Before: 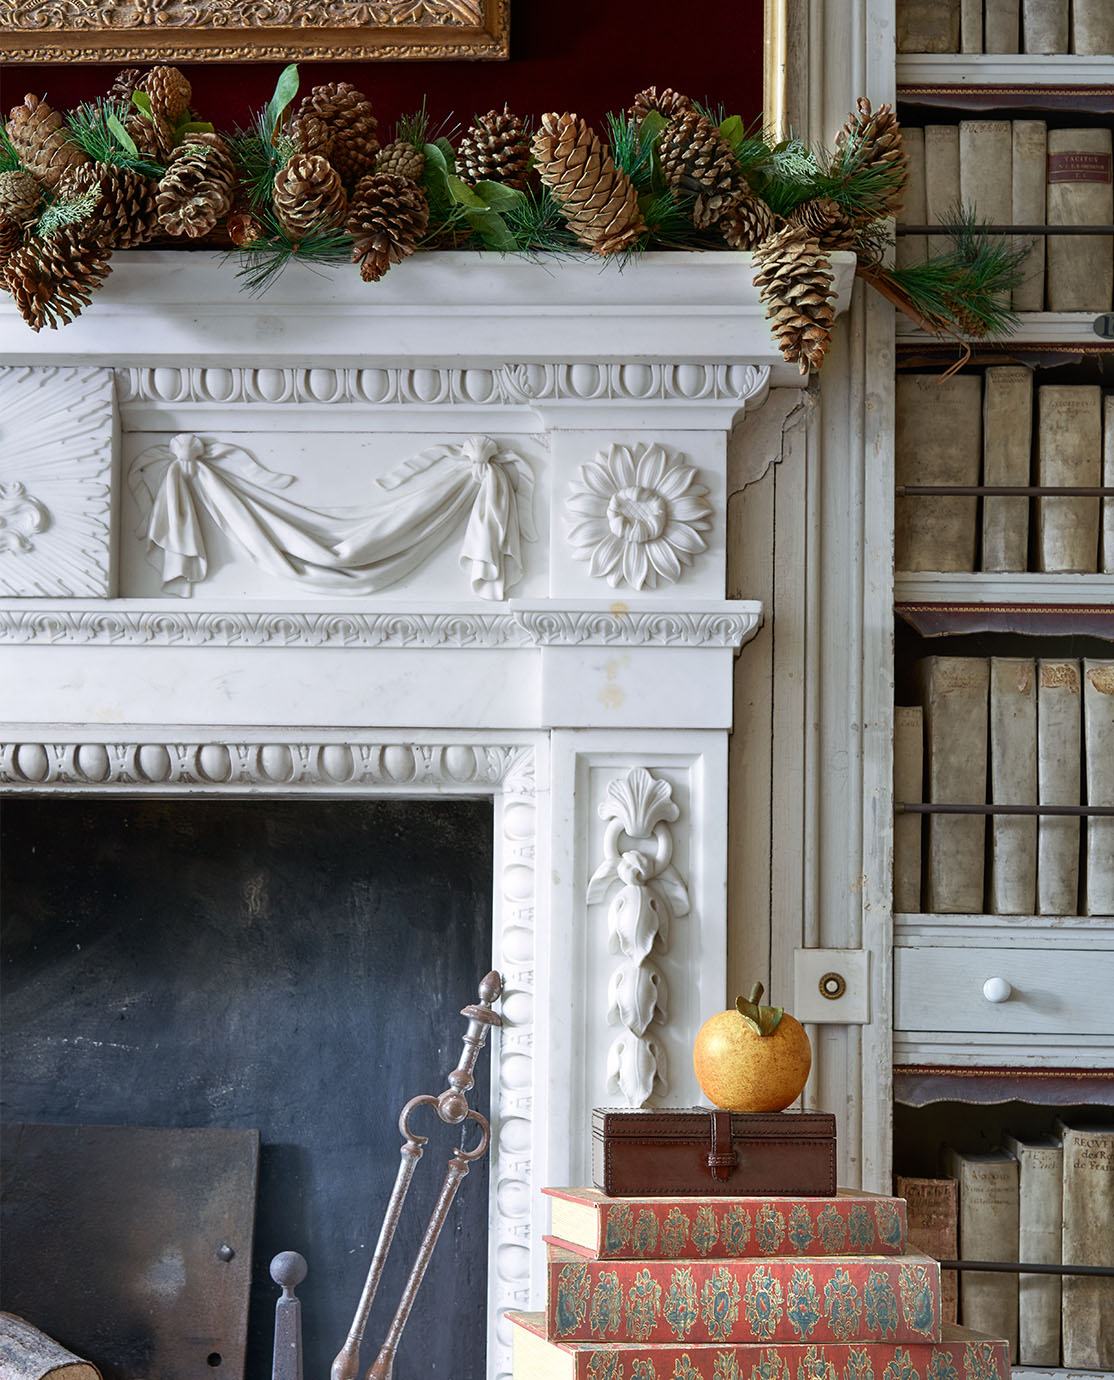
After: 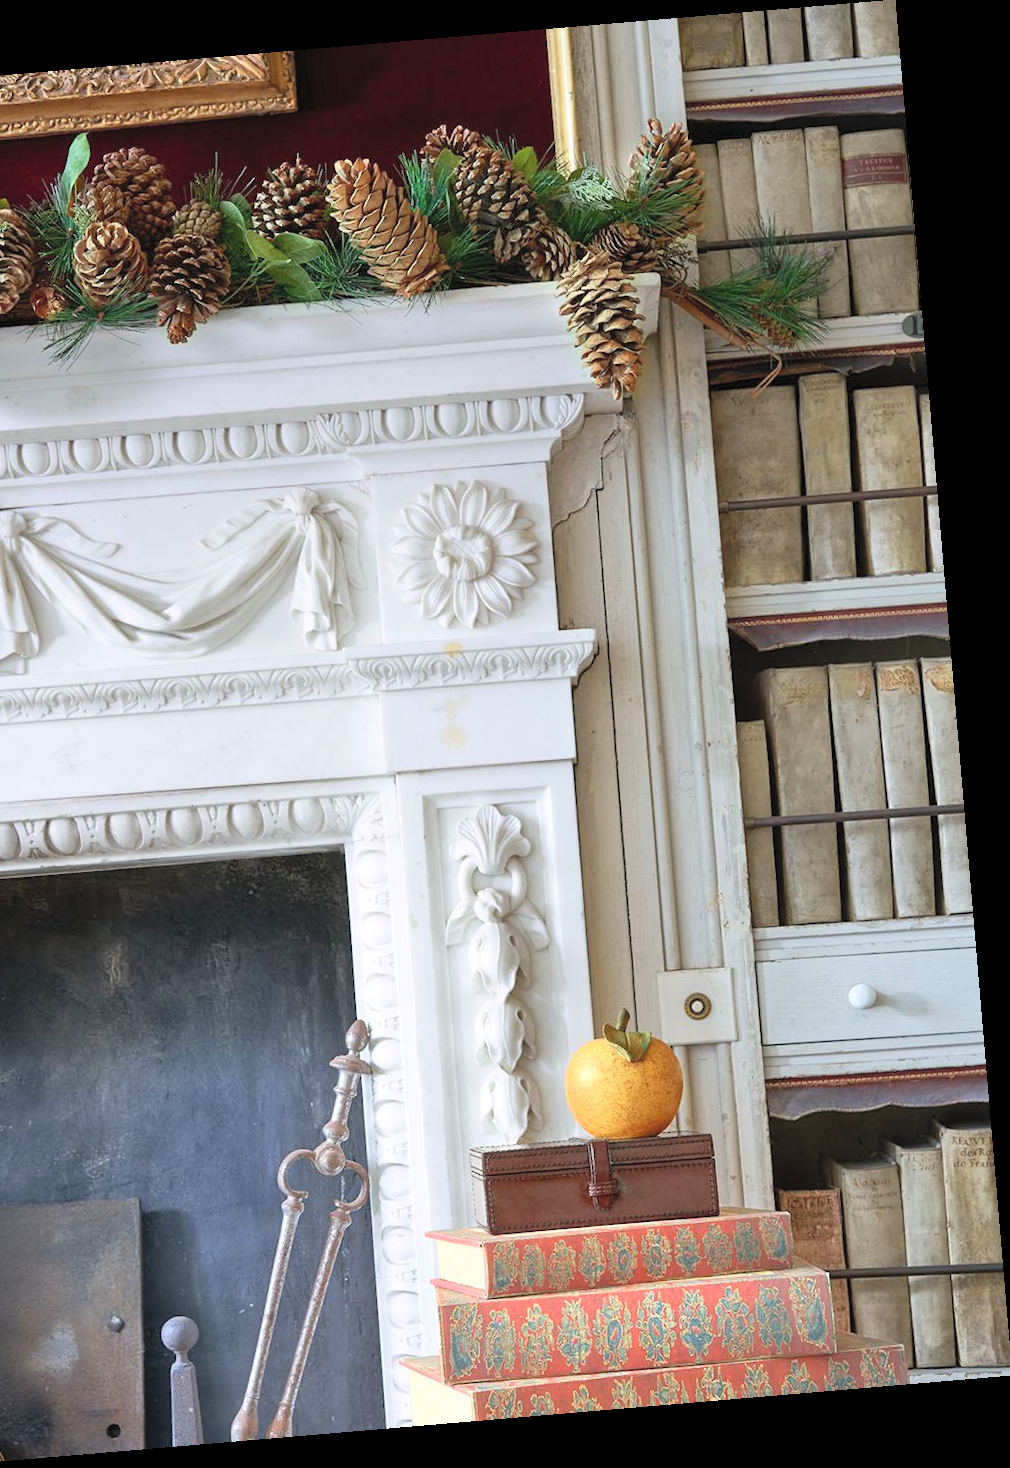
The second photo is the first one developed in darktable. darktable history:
rotate and perspective: rotation -4.86°, automatic cropping off
contrast brightness saturation: contrast 0.1, brightness 0.3, saturation 0.14
crop: left 17.582%, bottom 0.031%
